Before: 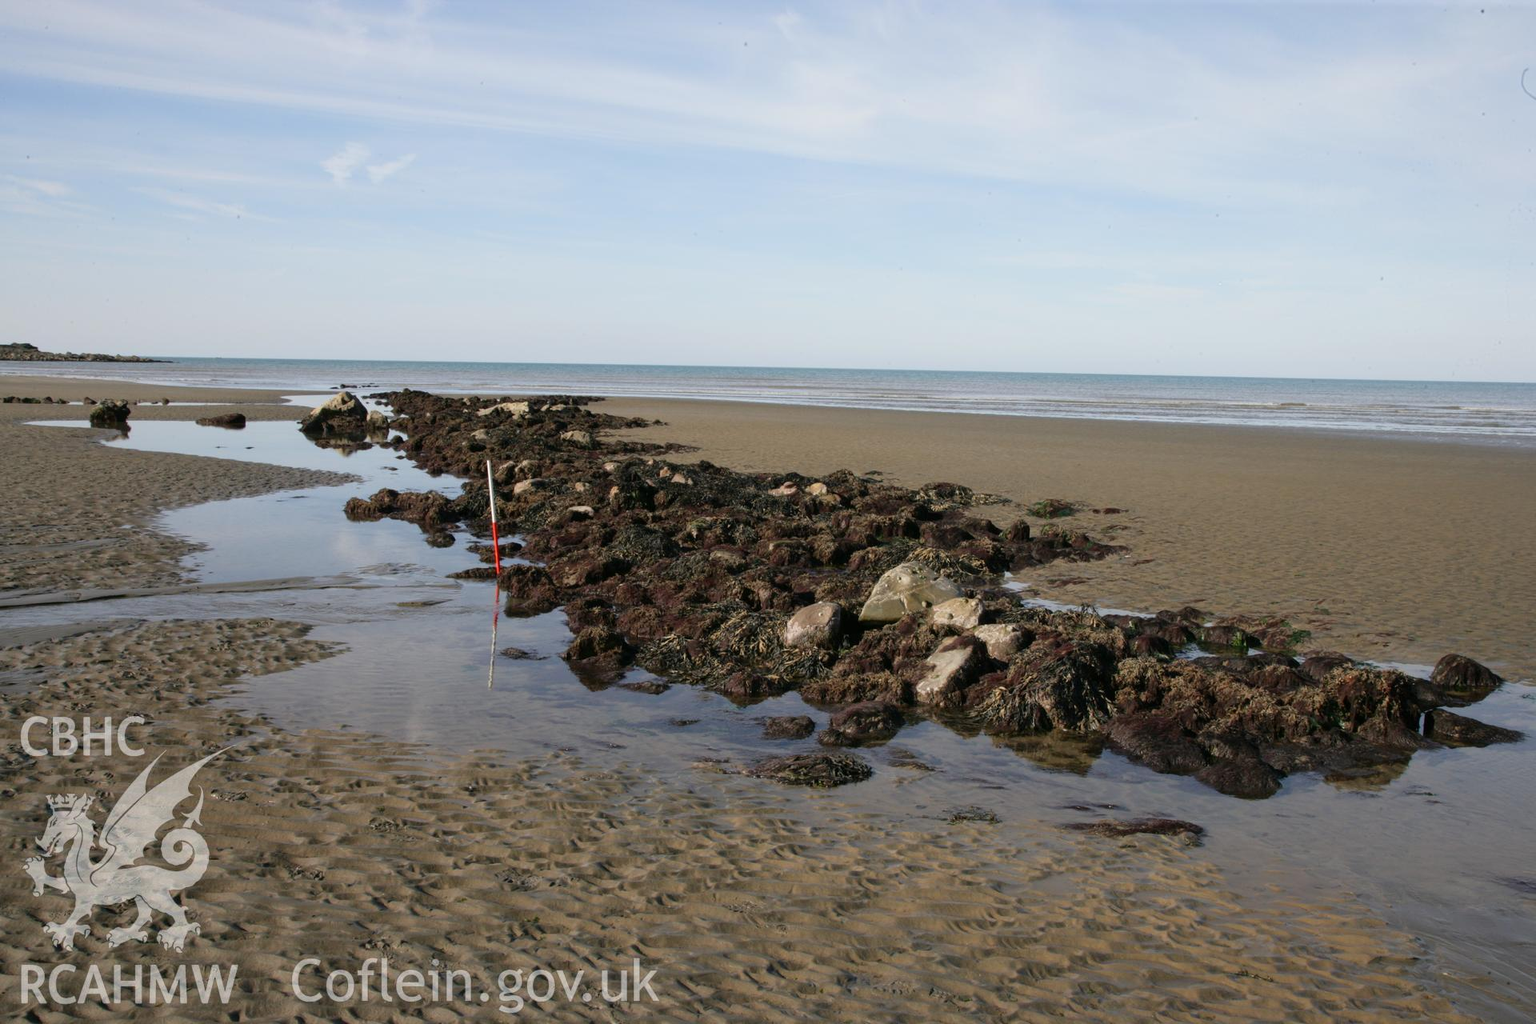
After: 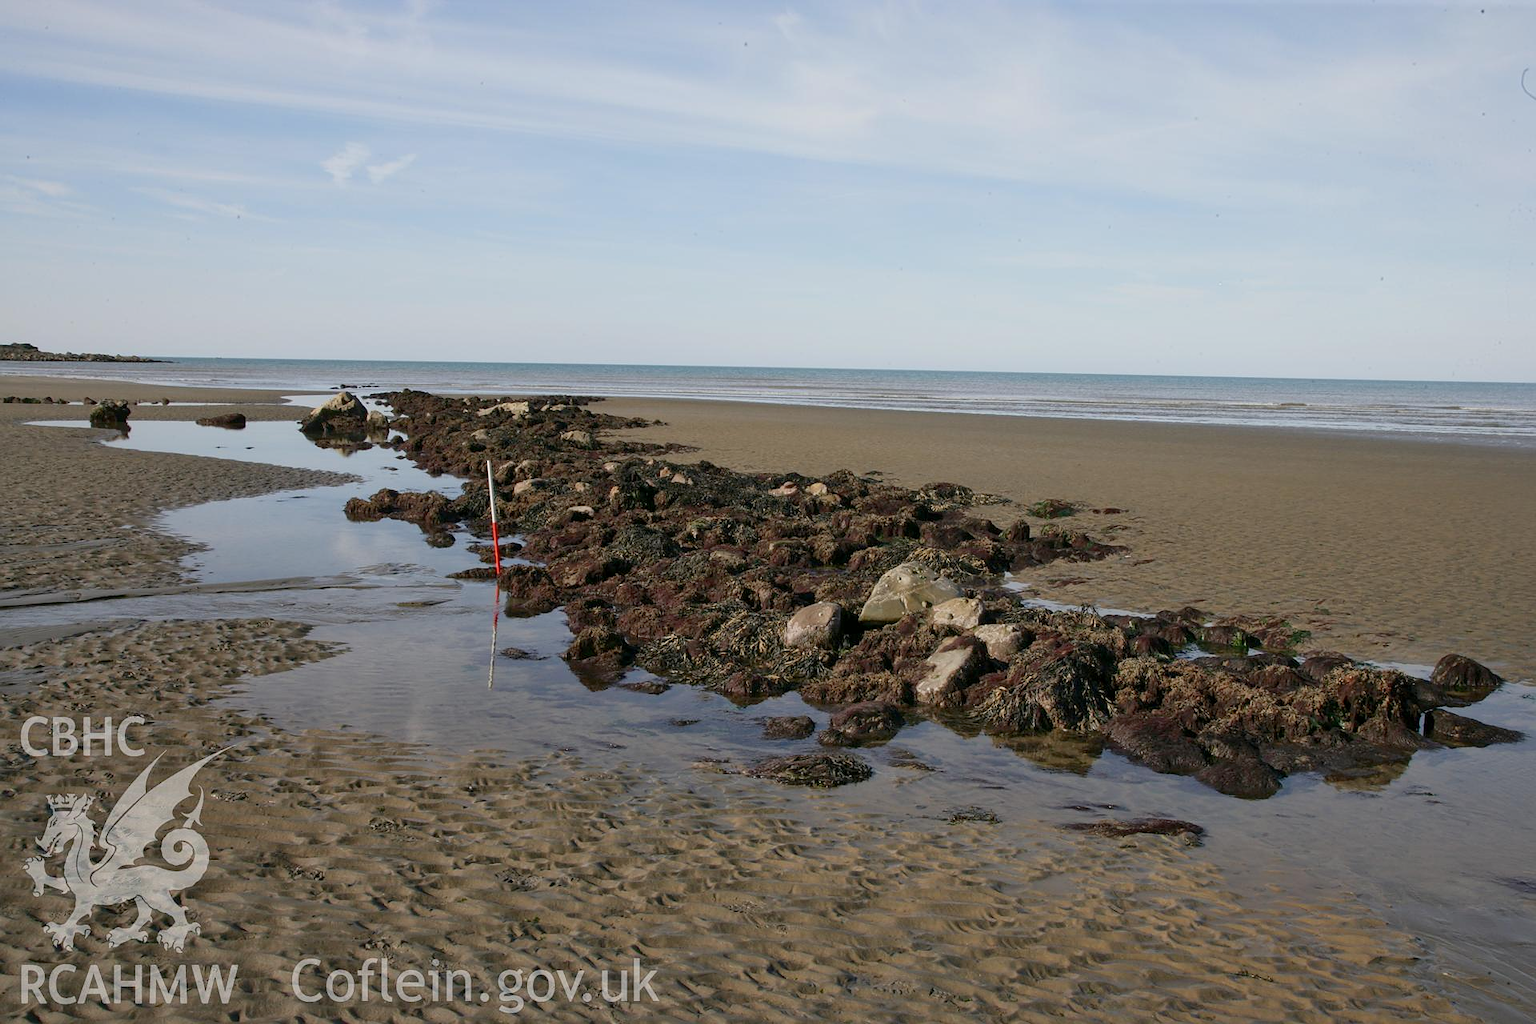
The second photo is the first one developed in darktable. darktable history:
local contrast: mode bilateral grid, contrast 21, coarseness 50, detail 120%, midtone range 0.2
sharpen: radius 0.978, amount 0.615
levels: levels [0, 0.478, 1]
tone equalizer: -8 EV 0.272 EV, -7 EV 0.405 EV, -6 EV 0.394 EV, -5 EV 0.231 EV, -3 EV -0.267 EV, -2 EV -0.397 EV, -1 EV -0.417 EV, +0 EV -0.258 EV
